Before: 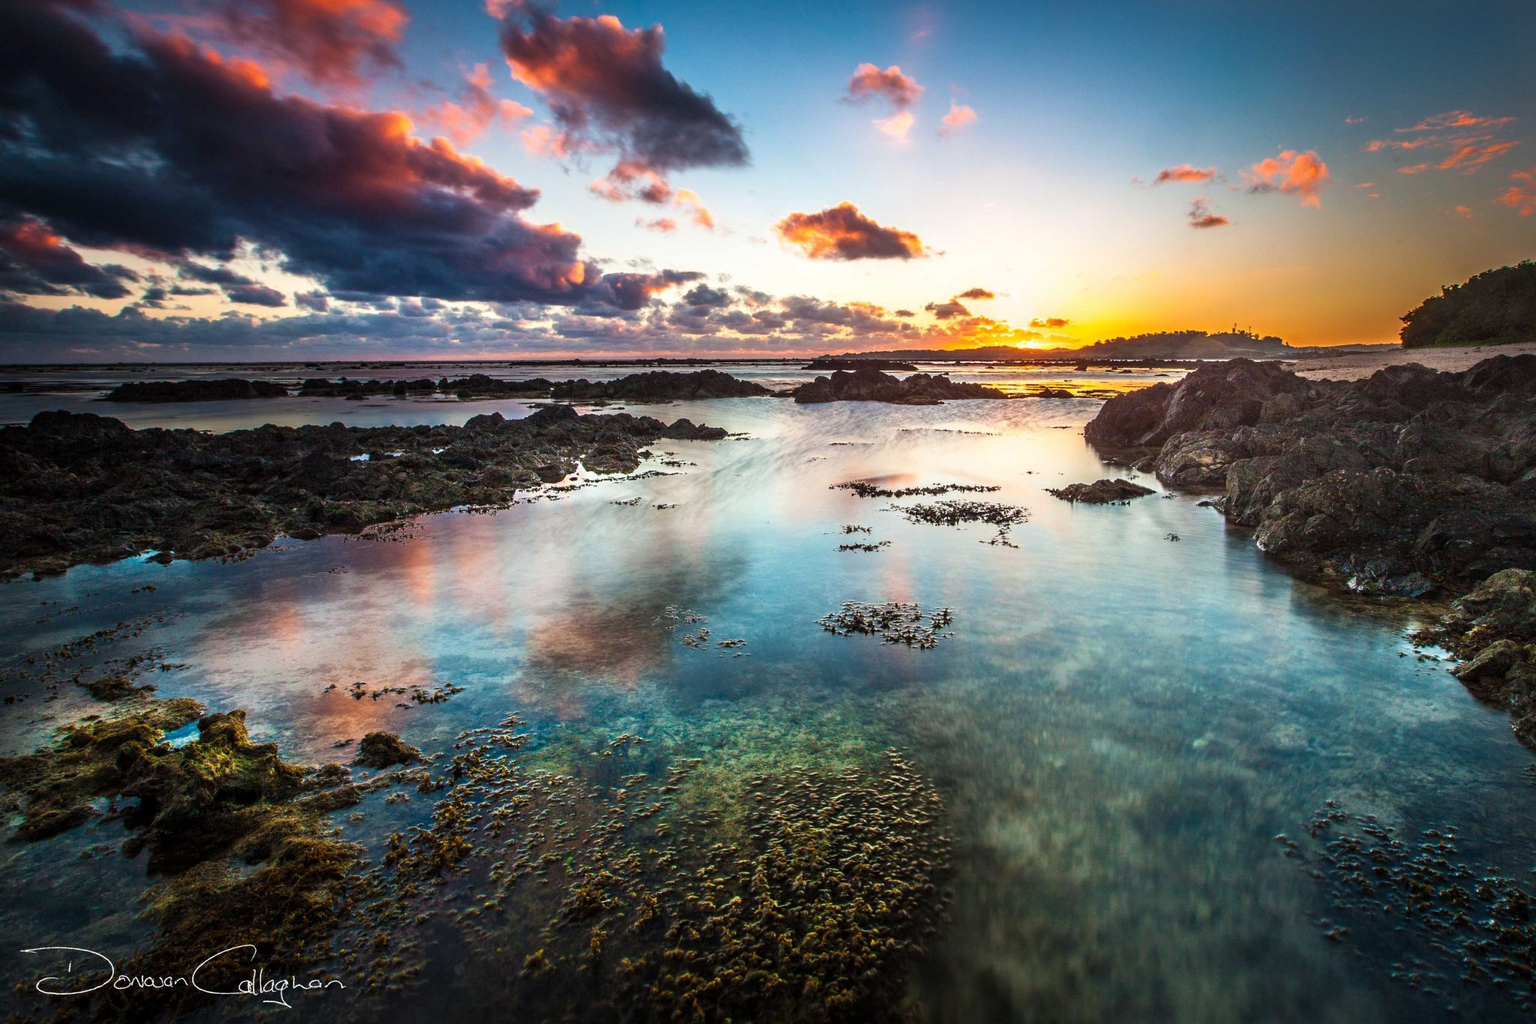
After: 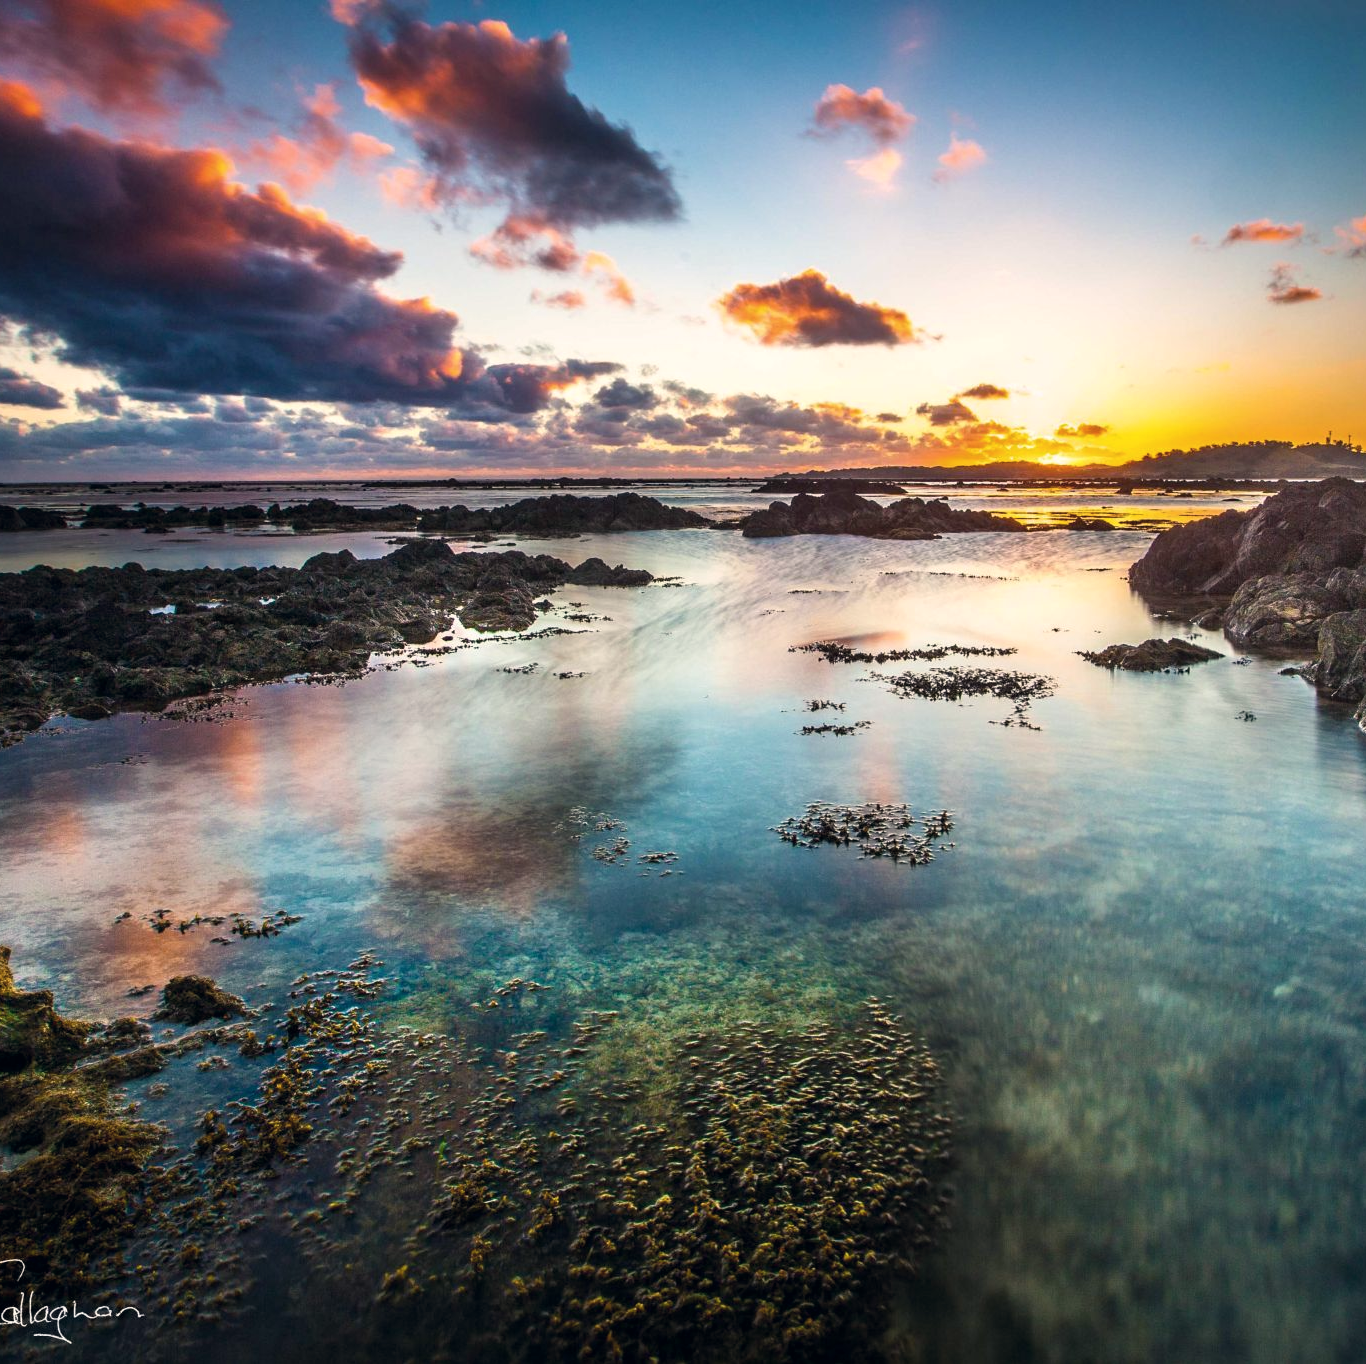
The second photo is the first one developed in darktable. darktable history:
crop and rotate: left 15.524%, right 17.756%
color balance rgb: perceptual saturation grading › global saturation 25.892%, global vibrance 9.847%
color correction: highlights a* 2.9, highlights b* 5.01, shadows a* -2.17, shadows b* -4.88, saturation 0.765
